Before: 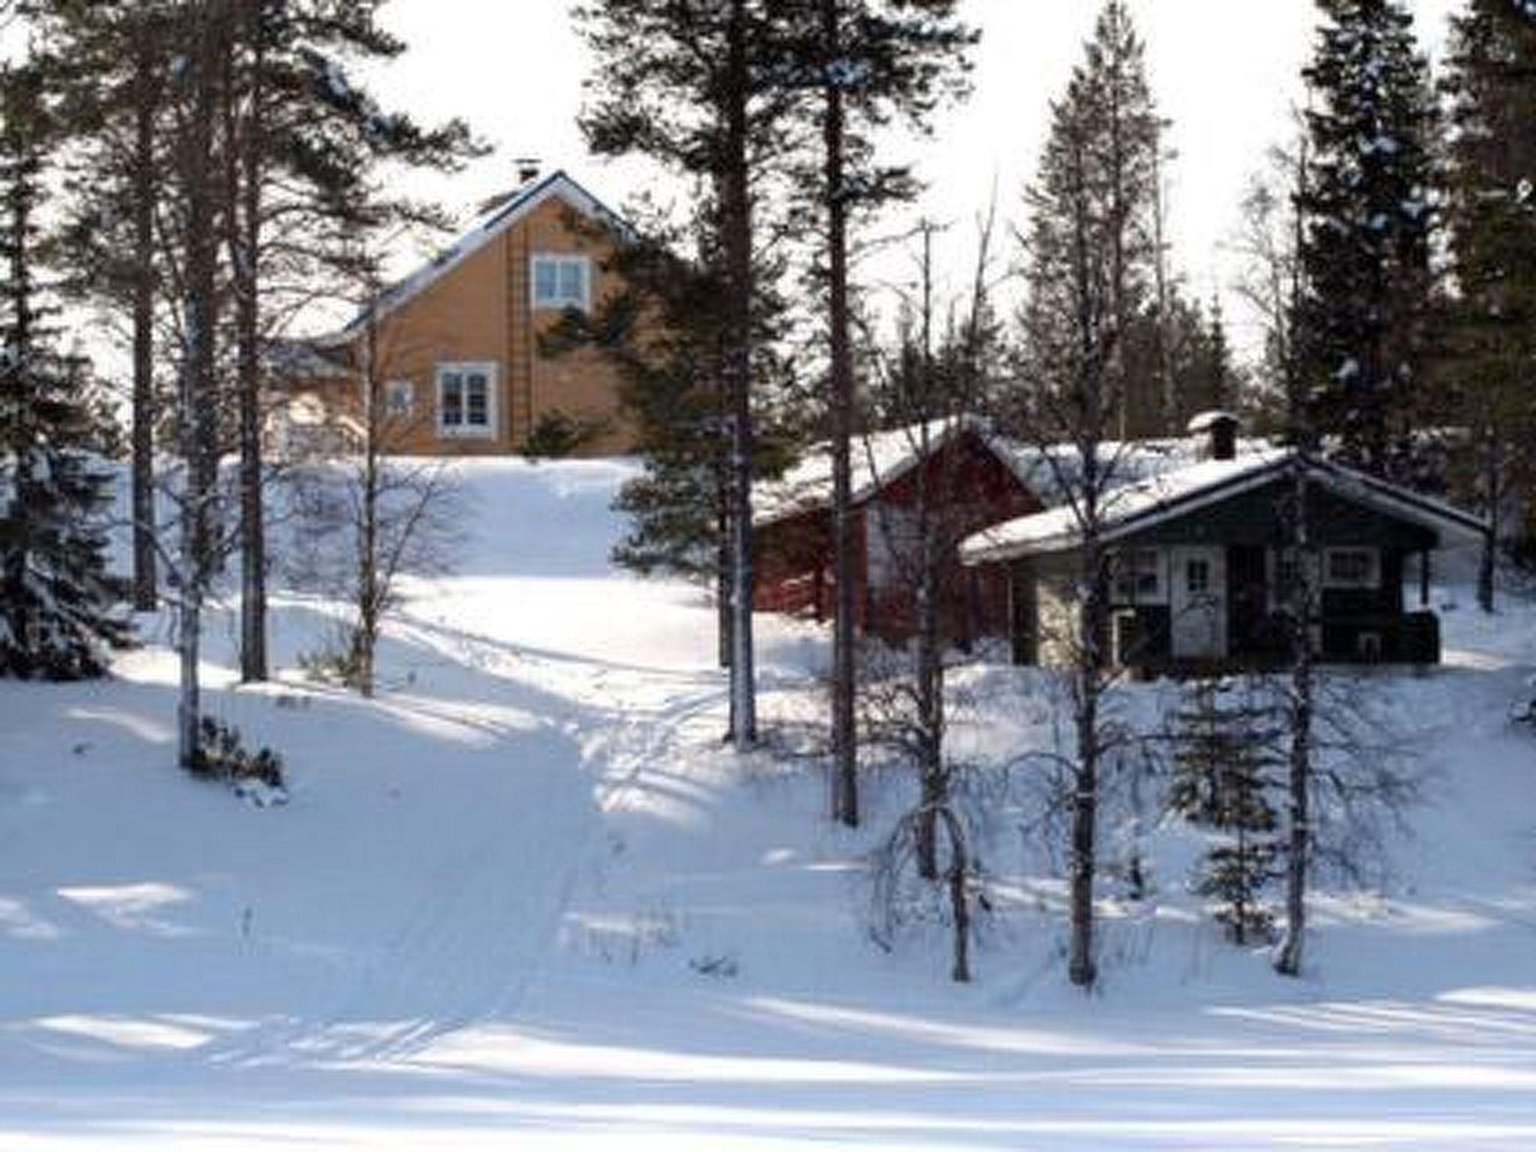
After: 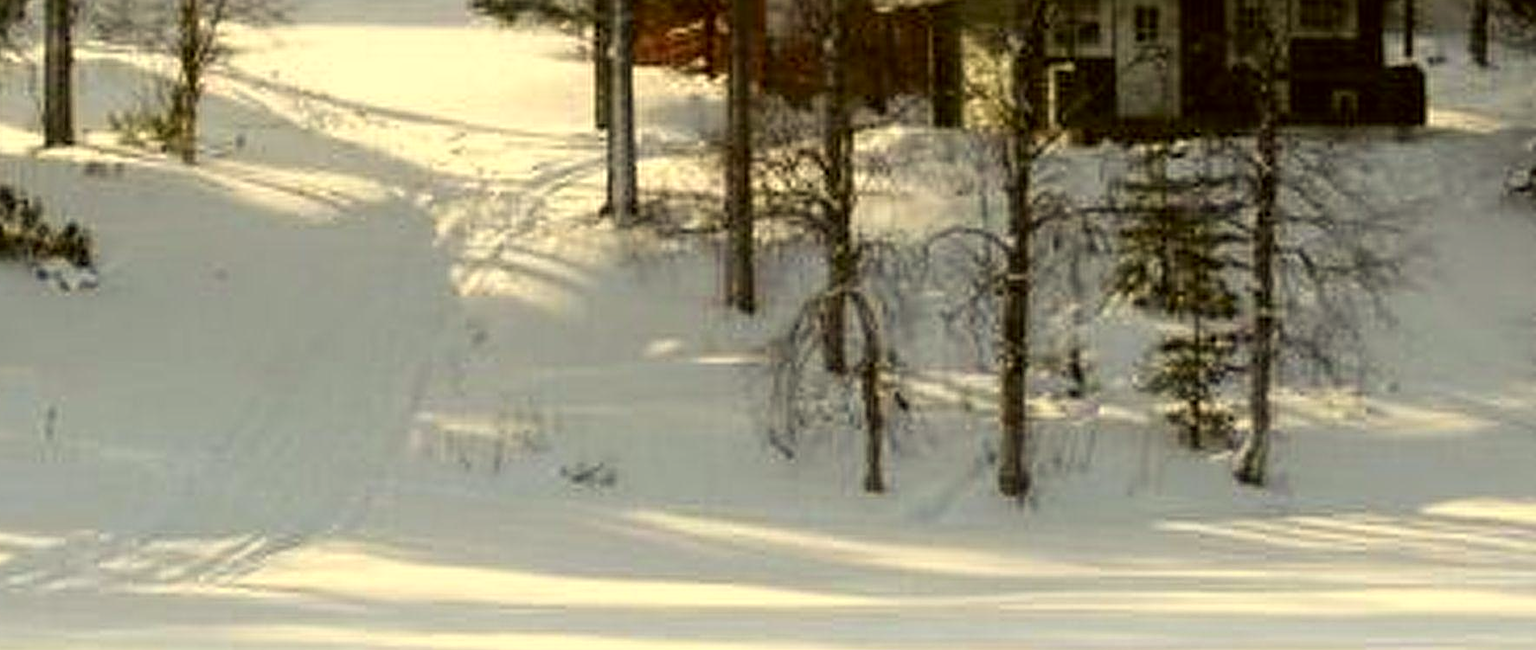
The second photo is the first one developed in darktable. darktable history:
crop and rotate: left 13.26%, top 48.212%, bottom 2.812%
color correction: highlights a* 0.097, highlights b* 29.54, shadows a* -0.243, shadows b* 20.98
sharpen: on, module defaults
tone equalizer: on, module defaults
